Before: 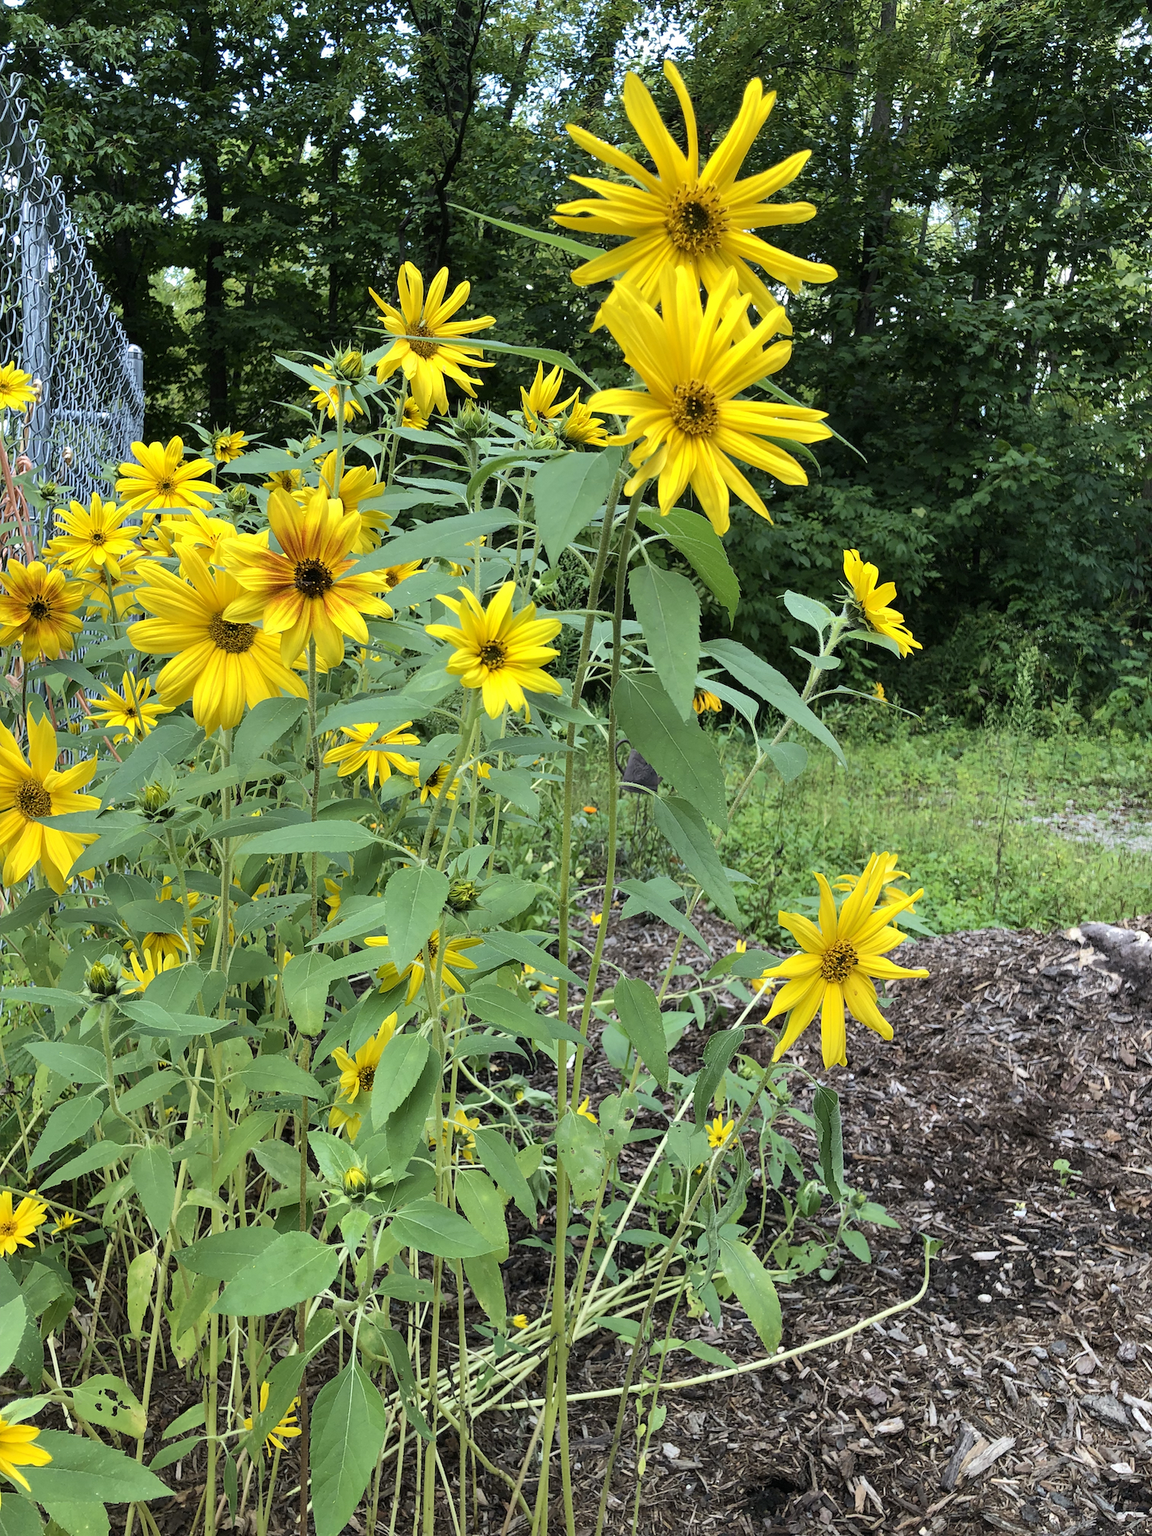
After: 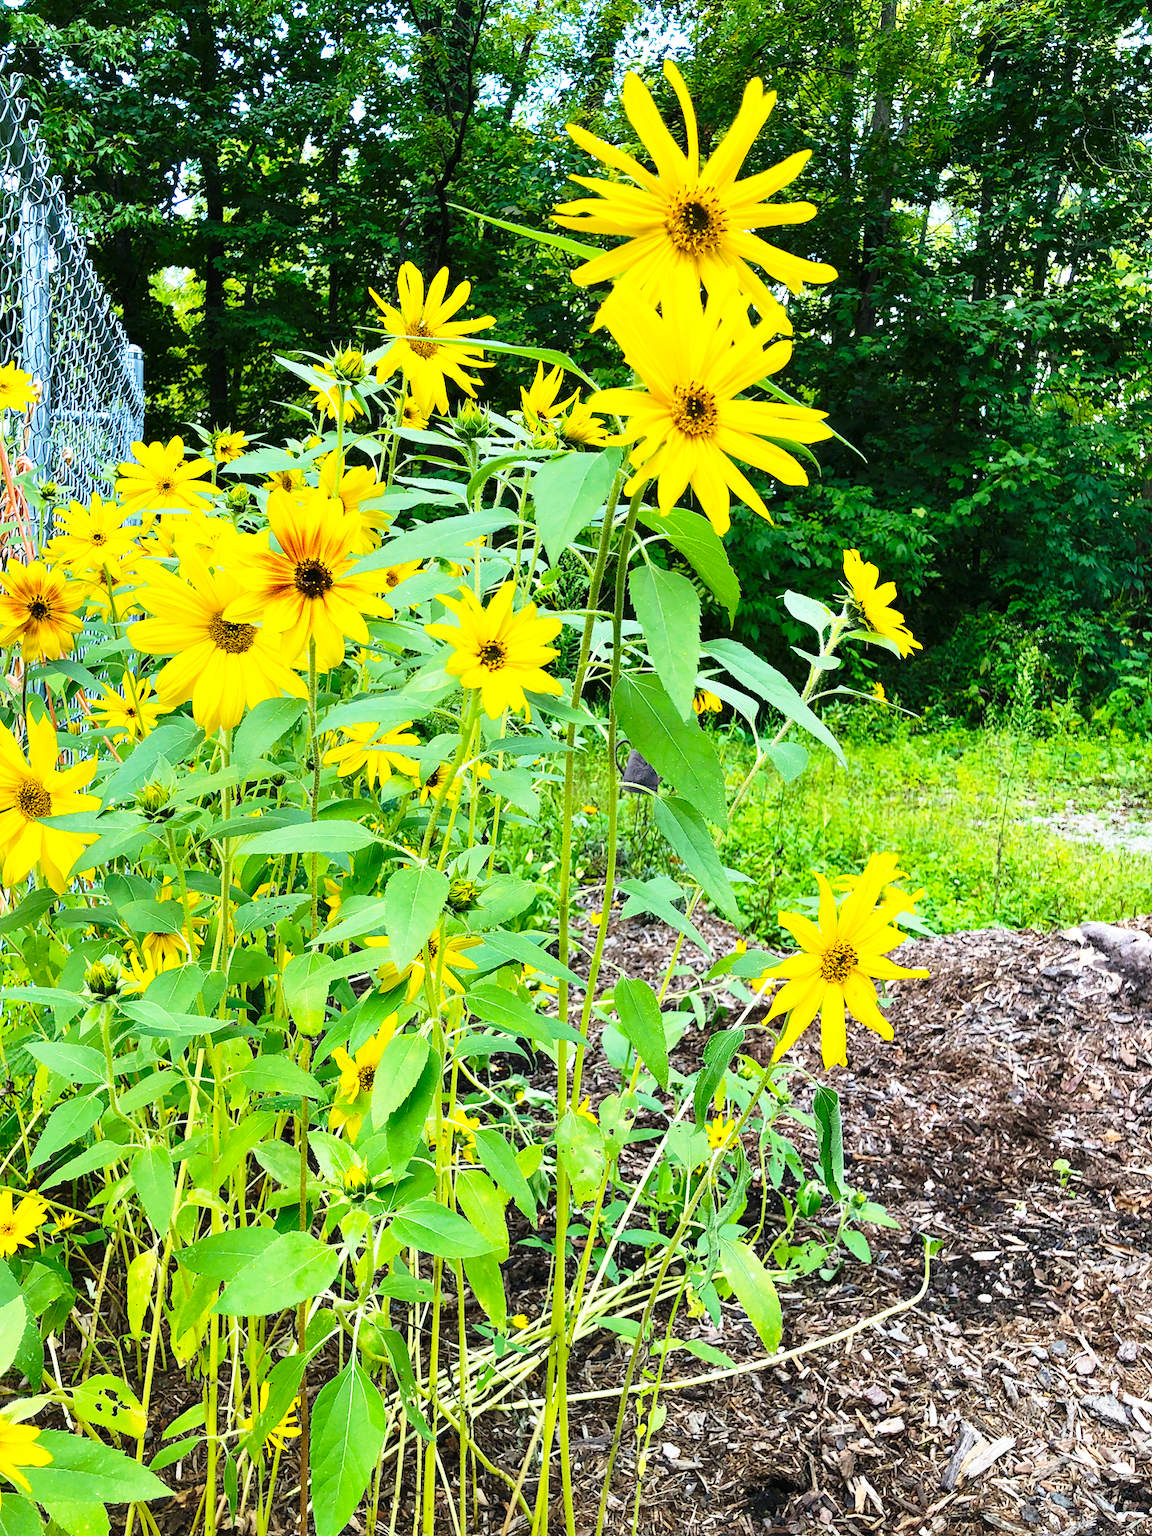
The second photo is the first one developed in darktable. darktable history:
base curve: curves: ch0 [(0, 0) (0.026, 0.03) (0.109, 0.232) (0.351, 0.748) (0.669, 0.968) (1, 1)], preserve colors none
color balance rgb: perceptual saturation grading › global saturation 30%, global vibrance 20%
